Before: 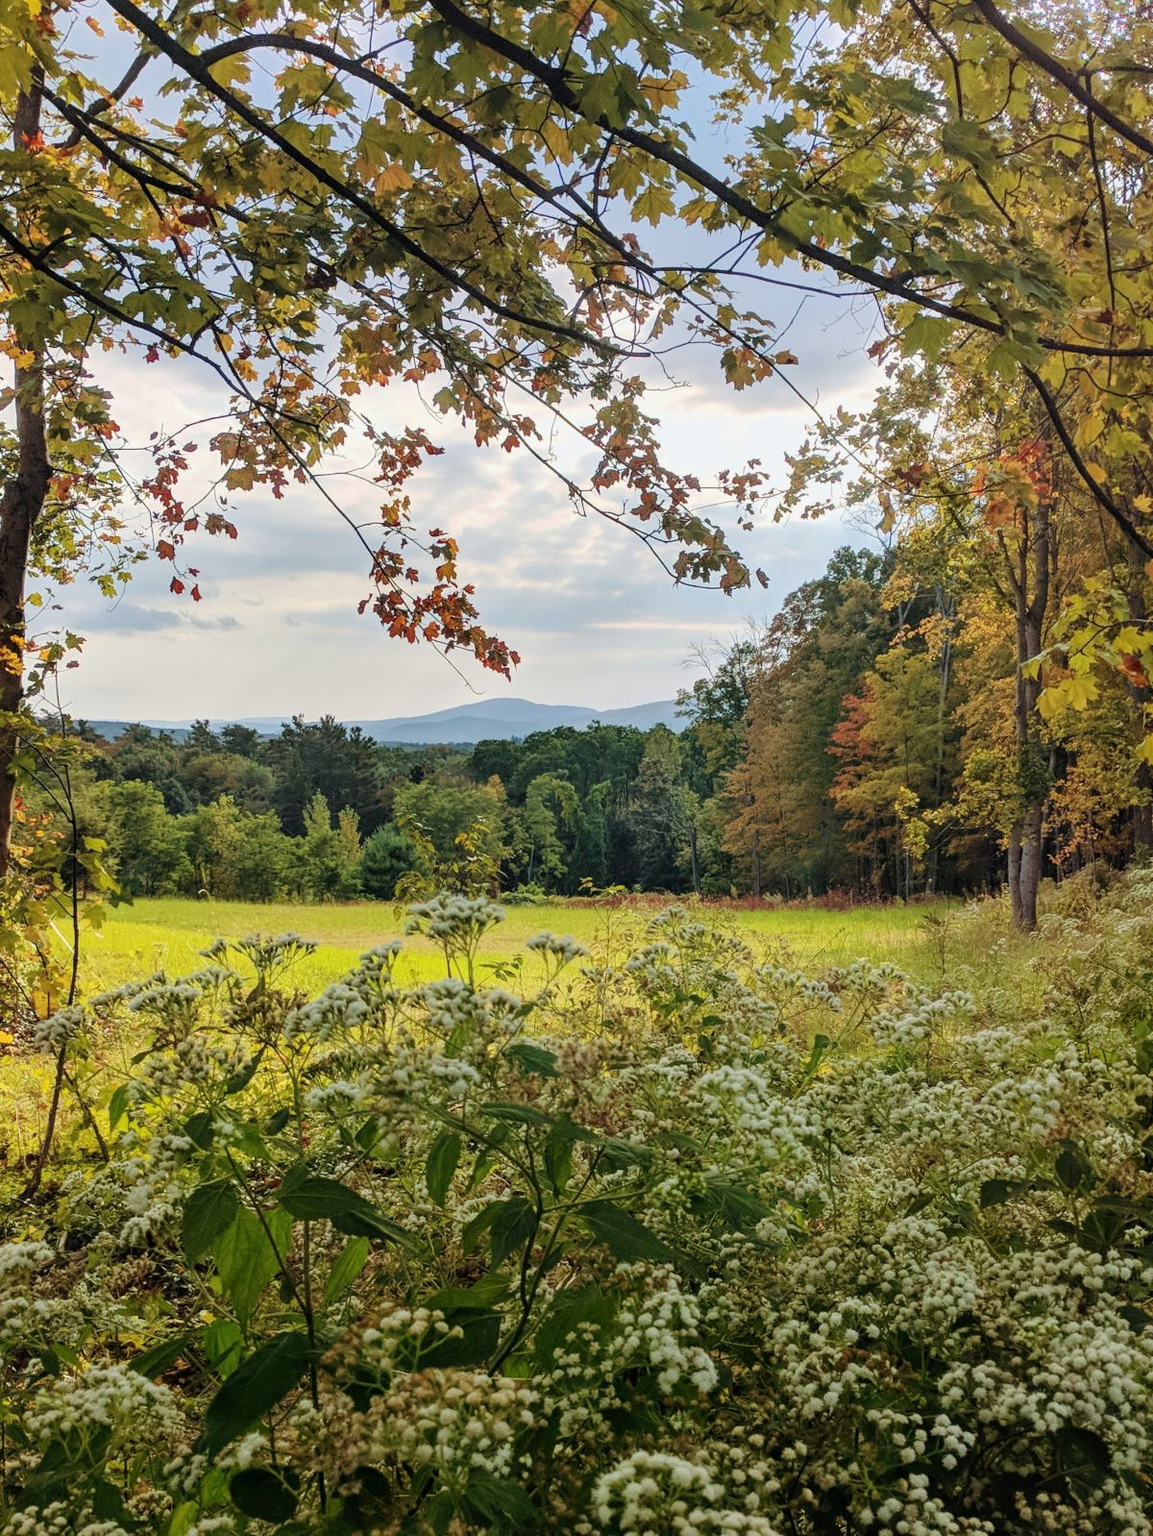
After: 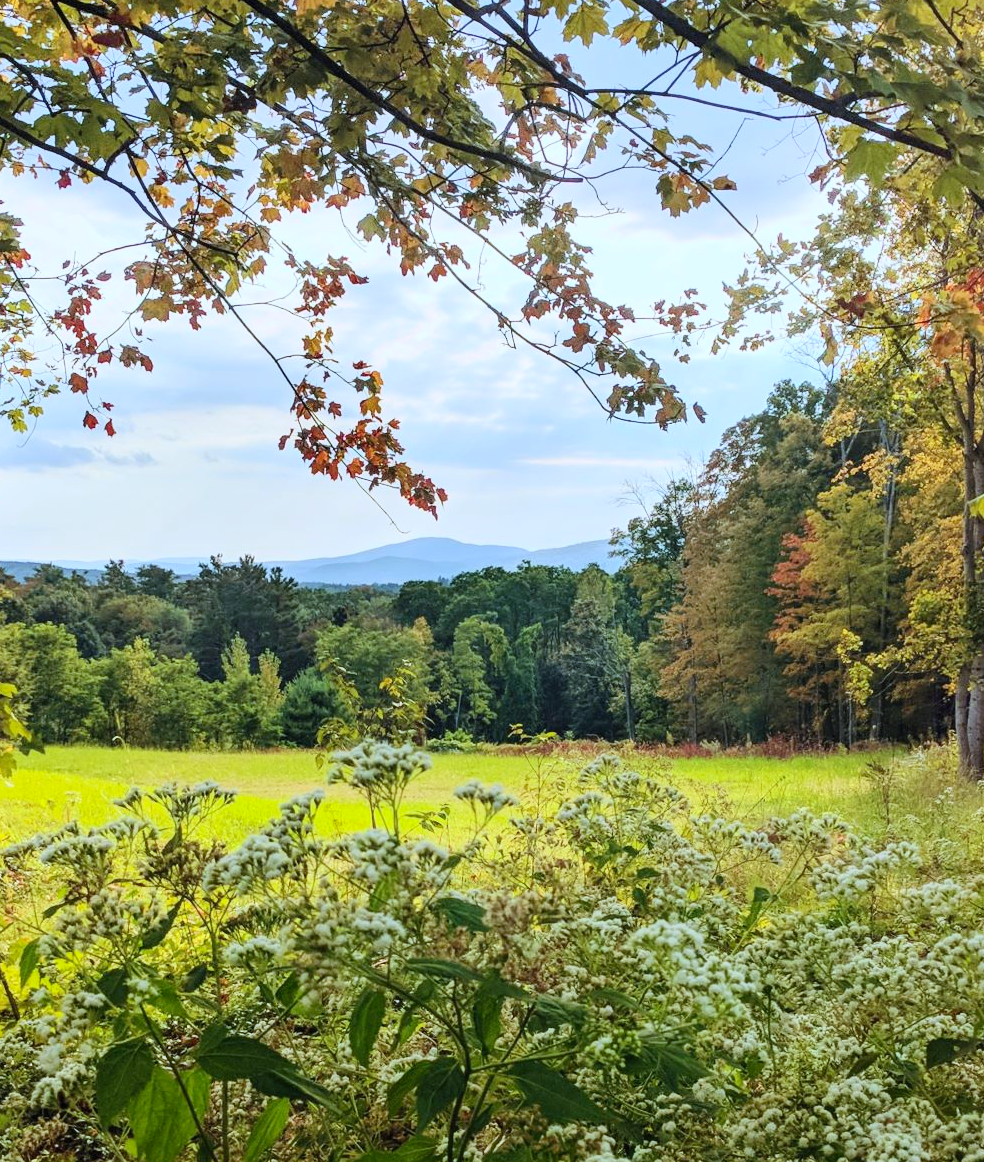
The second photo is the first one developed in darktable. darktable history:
contrast brightness saturation: contrast 0.2, brightness 0.16, saturation 0.22
crop: left 7.856%, top 11.836%, right 10.12%, bottom 15.387%
white balance: red 0.924, blue 1.095
